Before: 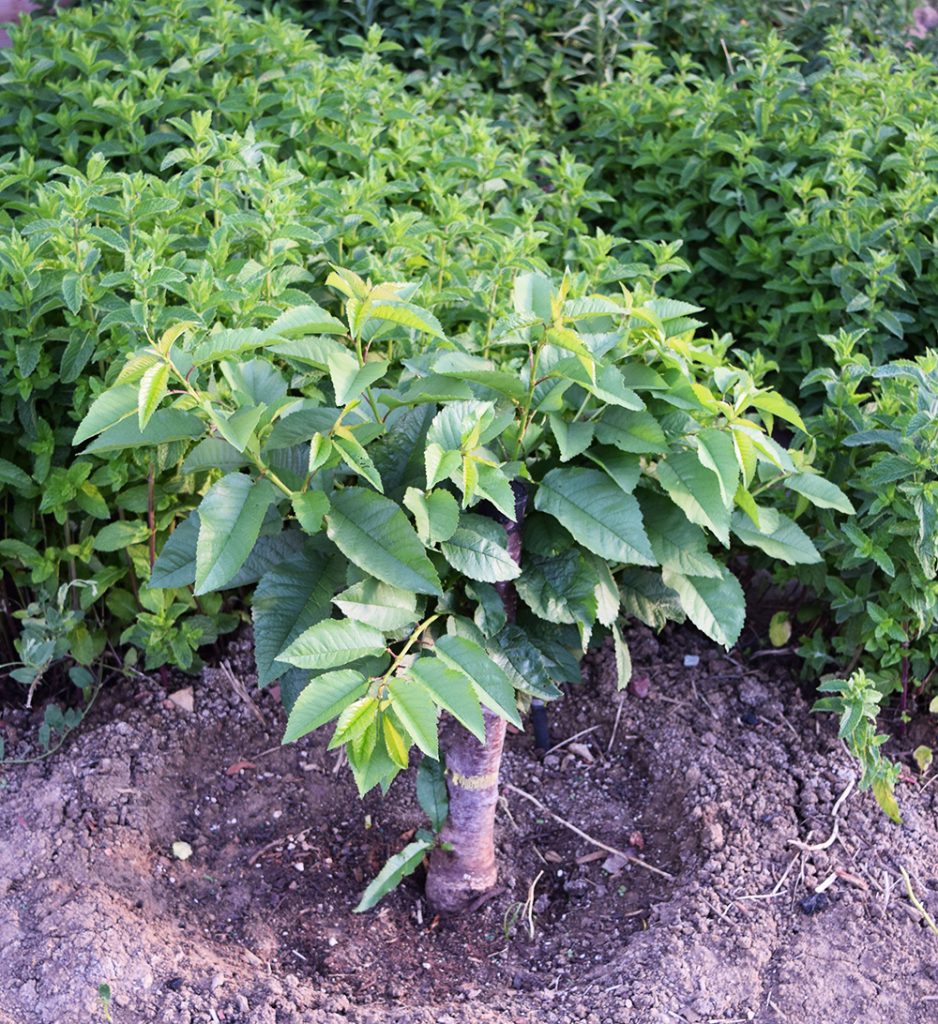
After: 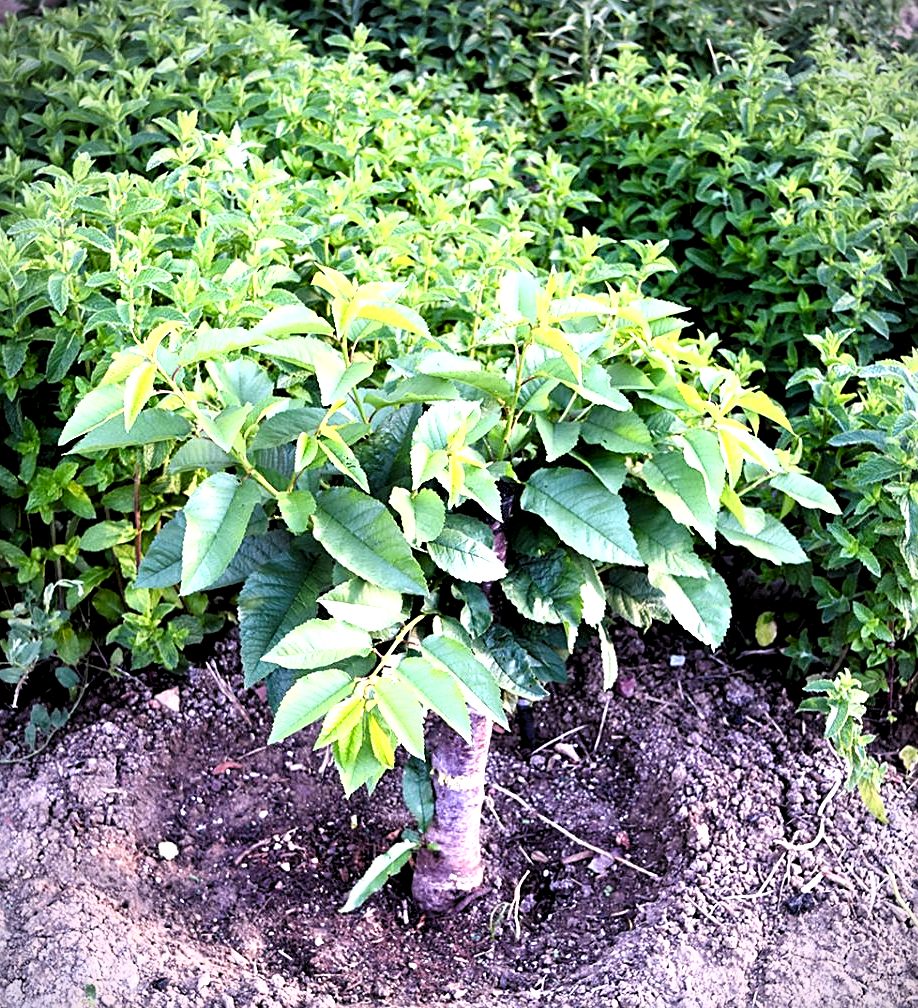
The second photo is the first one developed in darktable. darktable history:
crop and rotate: left 1.496%, right 0.552%, bottom 1.532%
tone equalizer: -8 EV -0.392 EV, -7 EV -0.383 EV, -6 EV -0.365 EV, -5 EV -0.187 EV, -3 EV 0.228 EV, -2 EV 0.322 EV, -1 EV 0.397 EV, +0 EV 0.395 EV
levels: levels [0.062, 0.494, 0.925]
tone curve: curves: ch0 [(0, 0) (0.003, 0.001) (0.011, 0.005) (0.025, 0.01) (0.044, 0.019) (0.069, 0.029) (0.1, 0.042) (0.136, 0.078) (0.177, 0.129) (0.224, 0.182) (0.277, 0.246) (0.335, 0.318) (0.399, 0.396) (0.468, 0.481) (0.543, 0.573) (0.623, 0.672) (0.709, 0.777) (0.801, 0.881) (0.898, 0.975) (1, 1)], color space Lab, independent channels, preserve colors none
color balance rgb: perceptual saturation grading › global saturation 20%, perceptual saturation grading › highlights -25.8%, perceptual saturation grading › shadows 25.916%, global vibrance 20%
vignetting: fall-off radius 61.16%, unbound false
sharpen: on, module defaults
